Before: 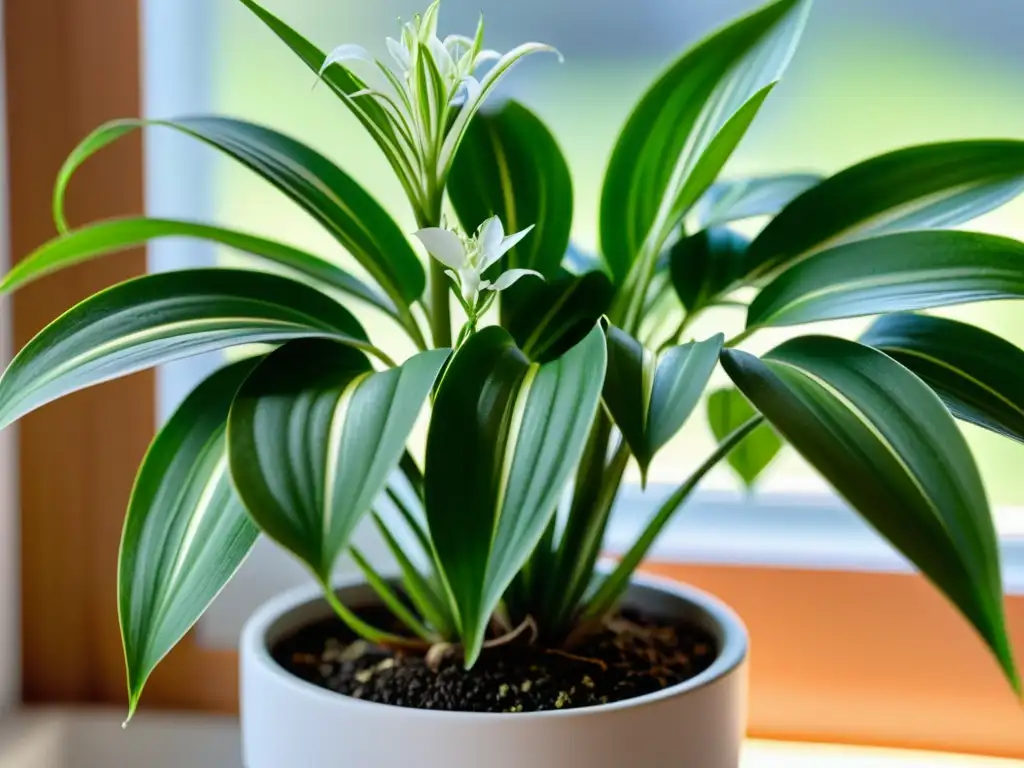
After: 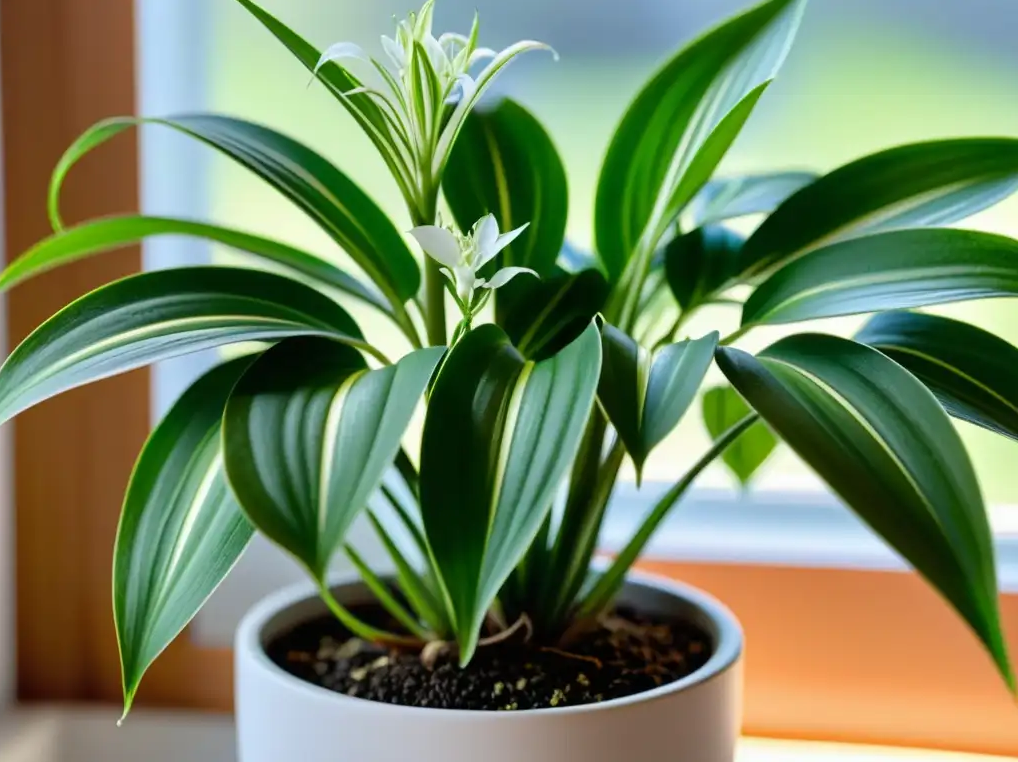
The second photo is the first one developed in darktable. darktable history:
crop and rotate: left 0.549%, top 0.293%, bottom 0.398%
